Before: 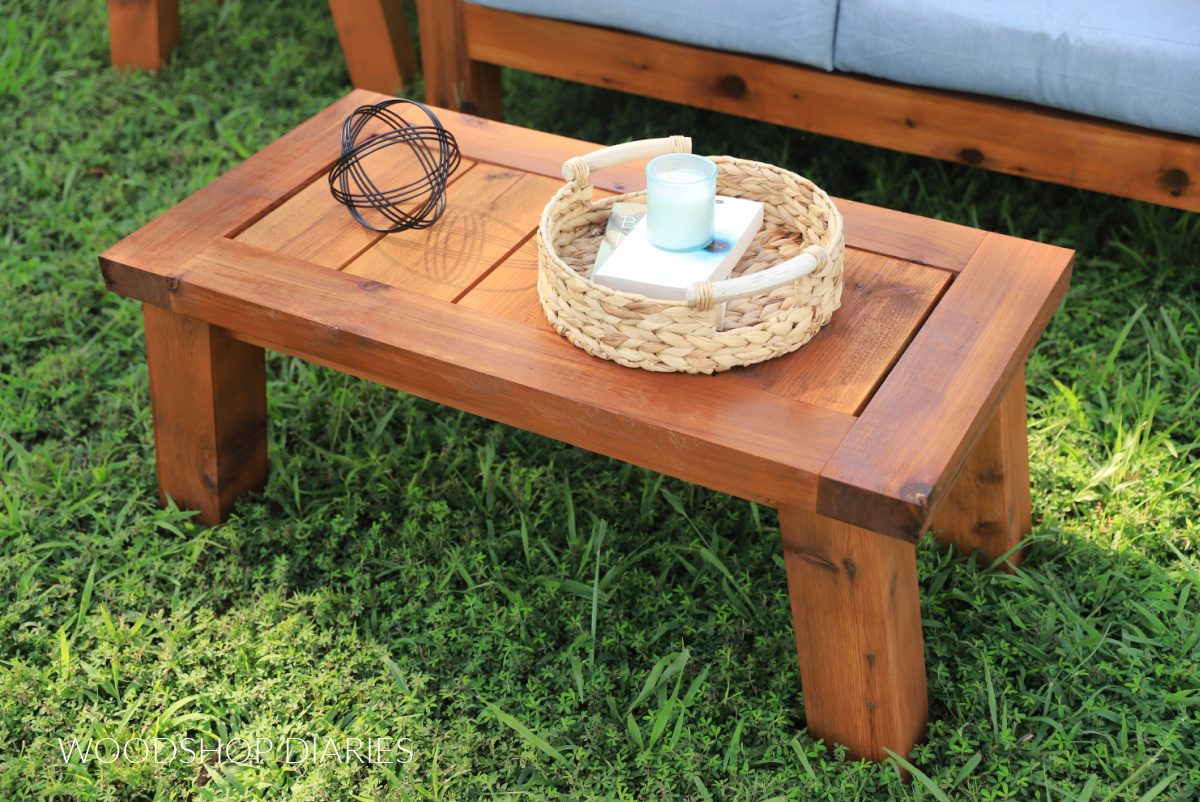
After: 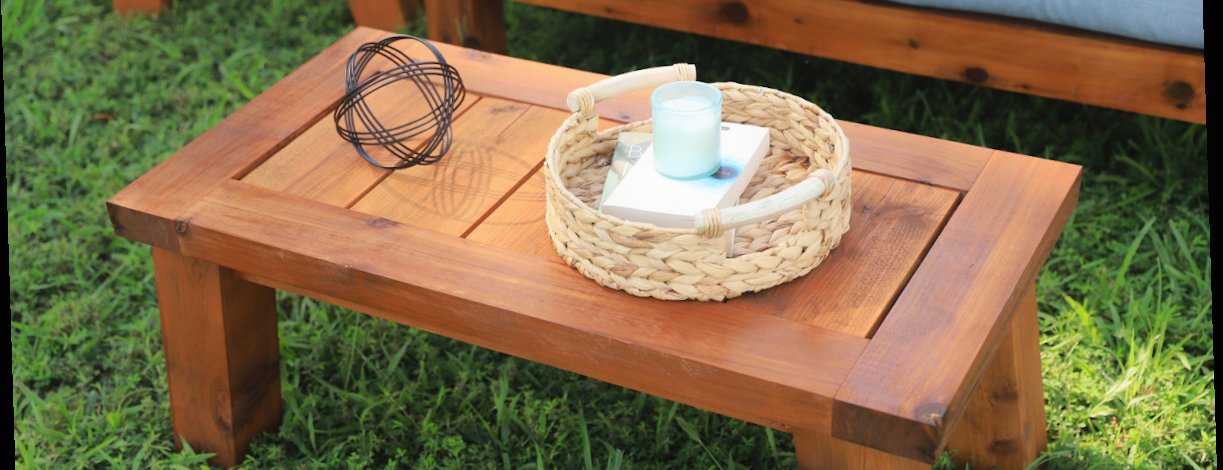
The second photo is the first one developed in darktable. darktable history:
rotate and perspective: rotation -1.75°, automatic cropping off
crop and rotate: top 10.605%, bottom 33.274%
contrast equalizer: octaves 7, y [[0.6 ×6], [0.55 ×6], [0 ×6], [0 ×6], [0 ×6]], mix -0.3
